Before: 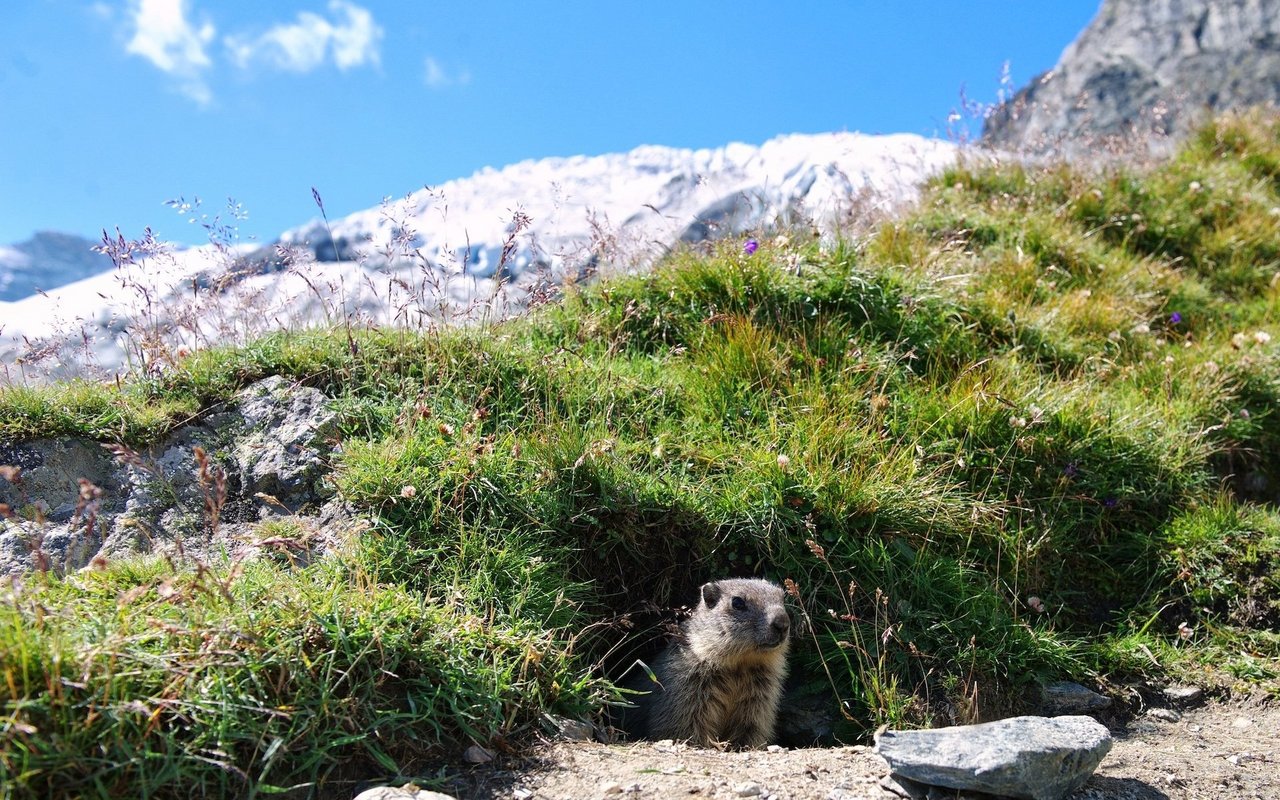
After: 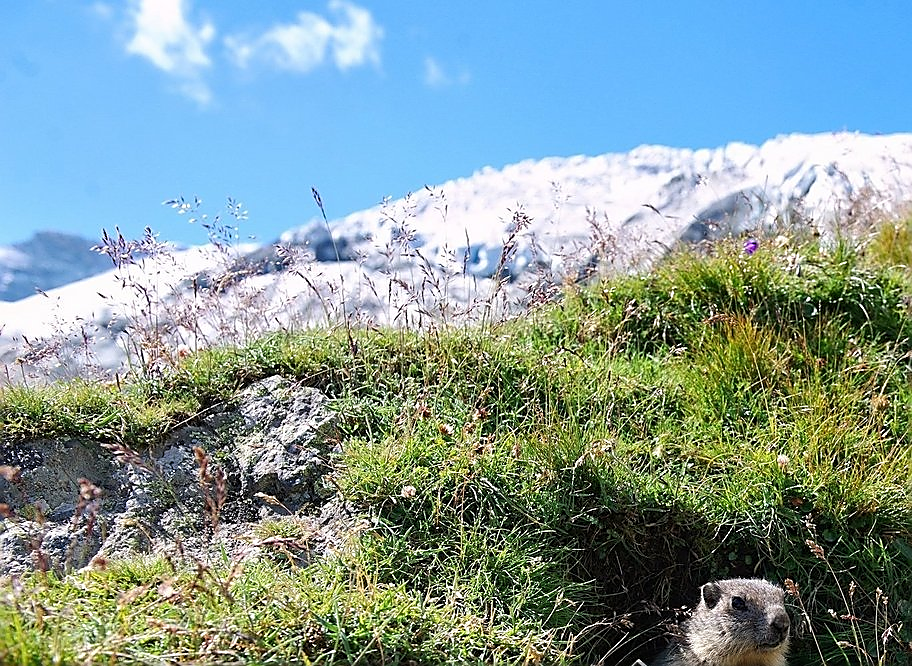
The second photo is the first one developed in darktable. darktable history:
sharpen: radius 1.405, amount 1.262, threshold 0.665
crop: right 28.748%, bottom 16.527%
